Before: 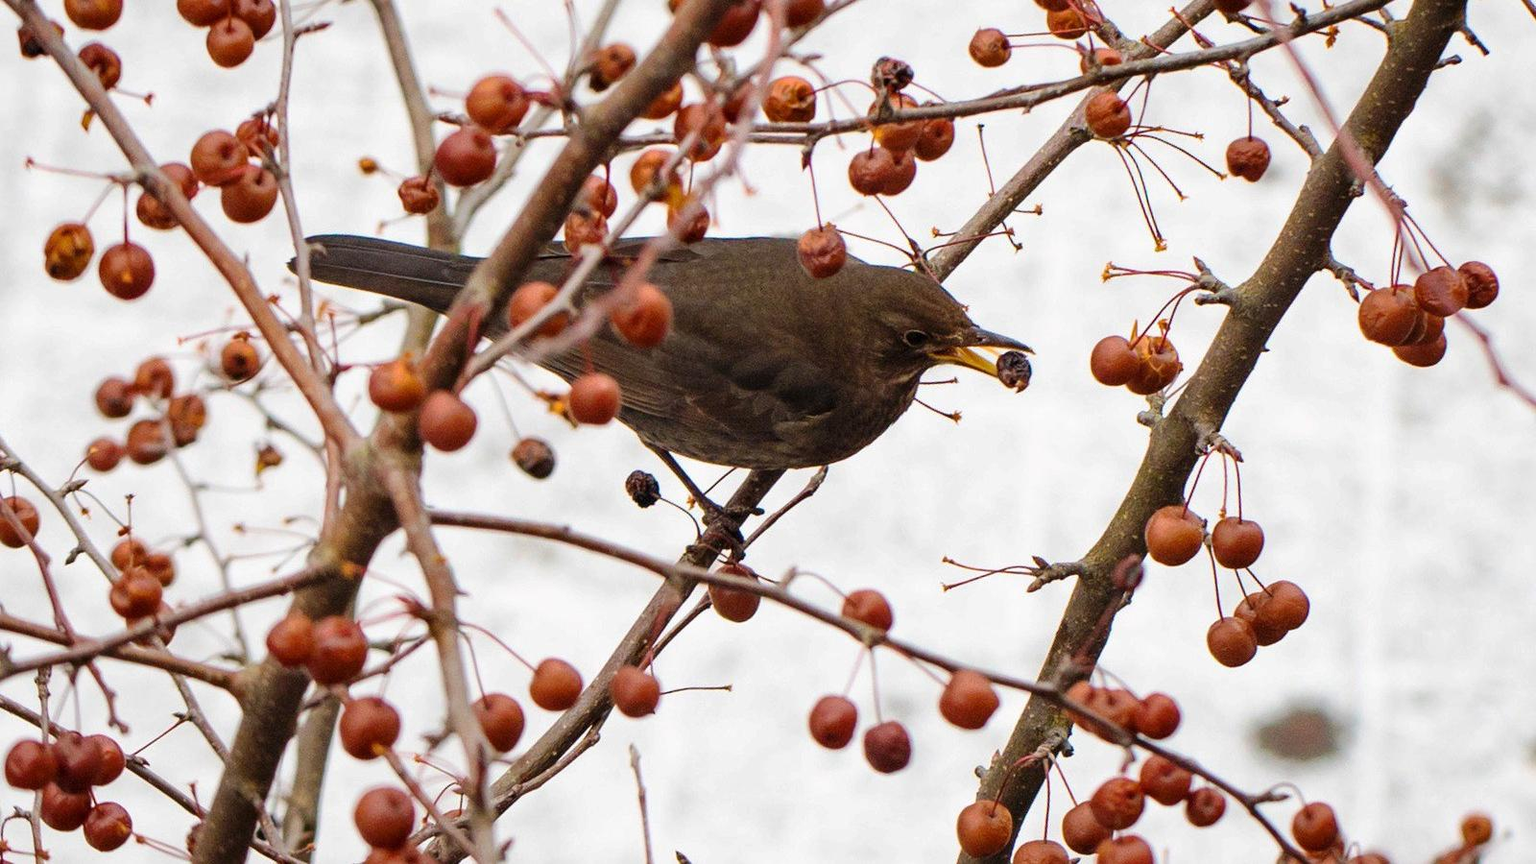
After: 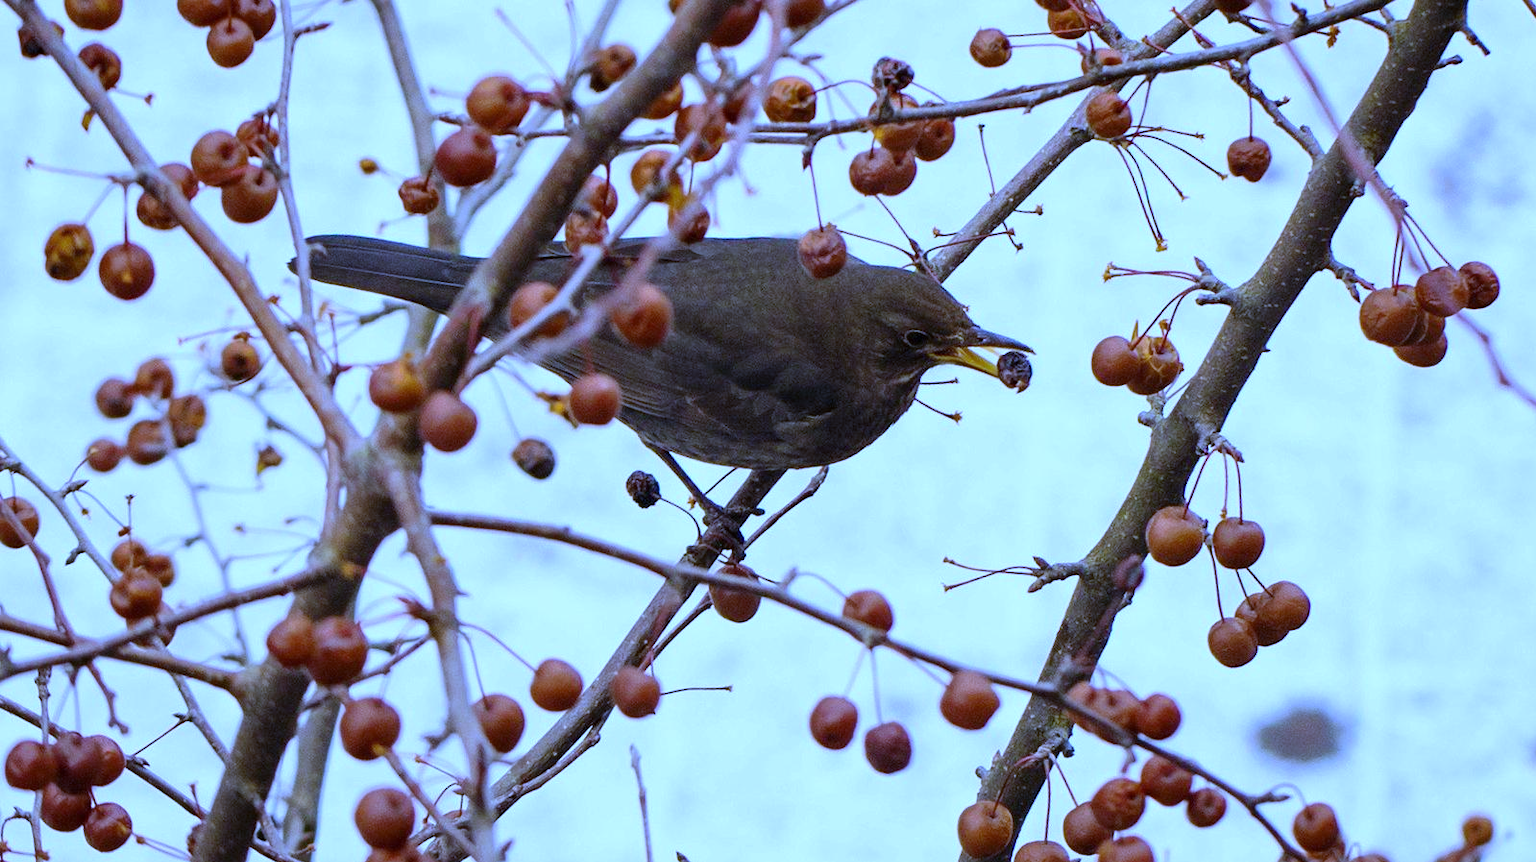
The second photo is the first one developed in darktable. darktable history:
crop: top 0.05%, bottom 0.098%
white balance: red 0.766, blue 1.537
